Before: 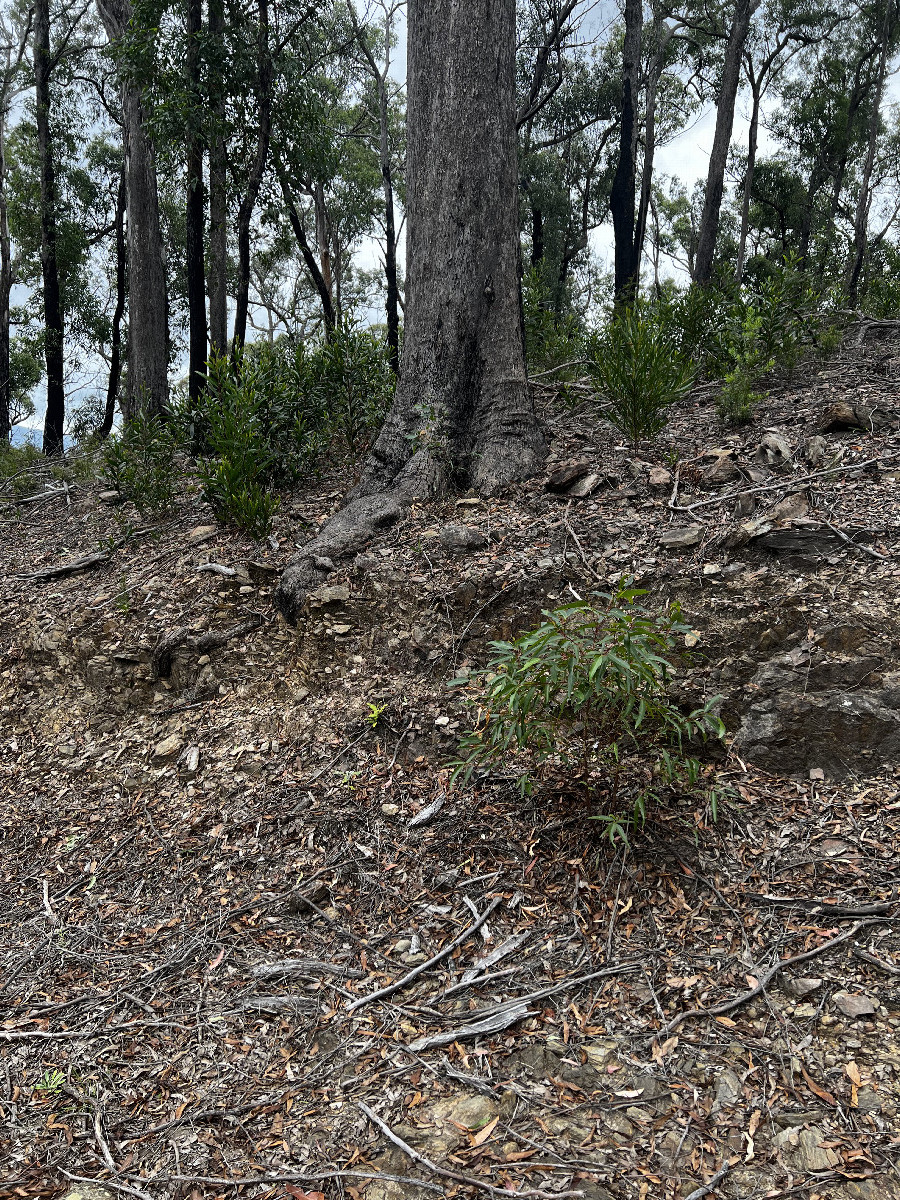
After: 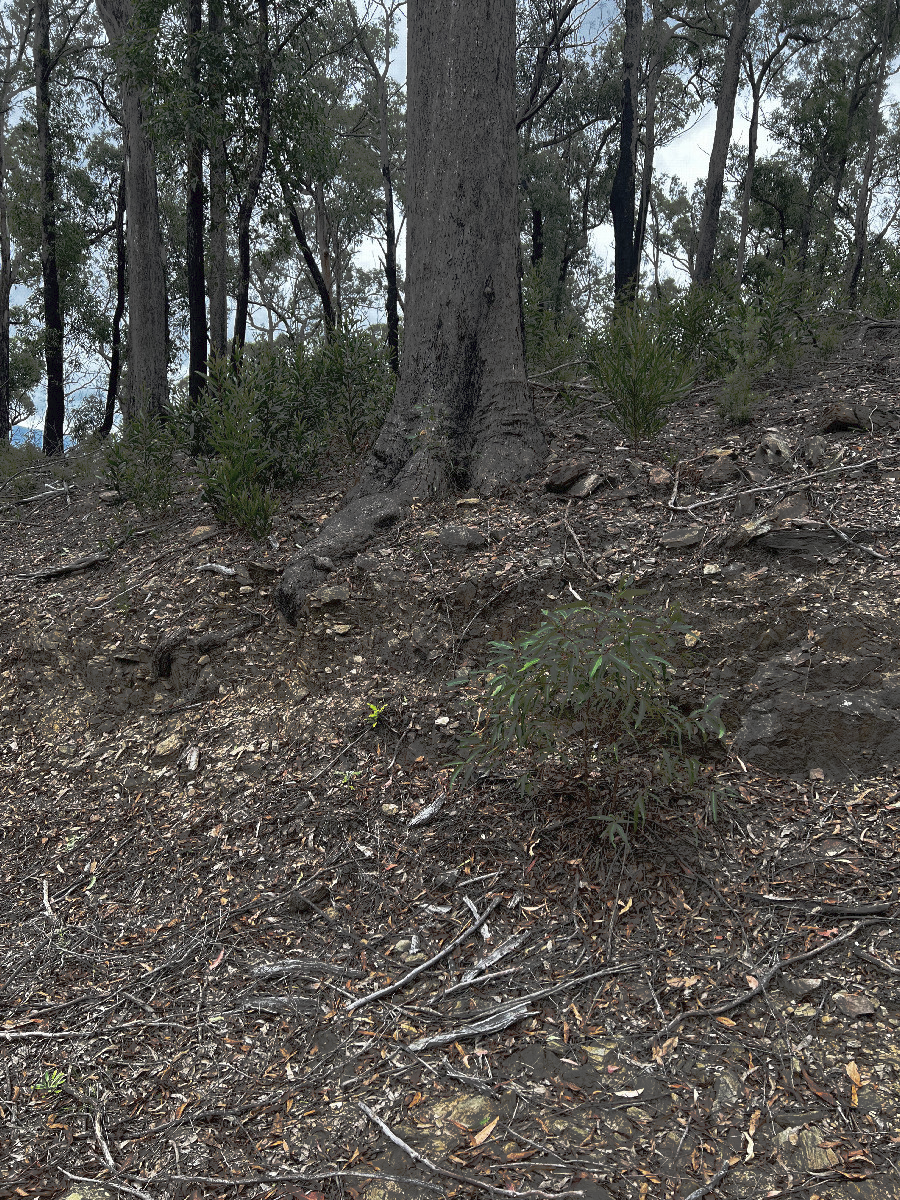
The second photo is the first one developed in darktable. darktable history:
tone curve: curves: ch0 [(0, 0) (0.003, 0.032) (0.53, 0.368) (0.901, 0.866) (1, 1)], preserve colors none
contrast brightness saturation: contrast 0.058, brightness -0.015, saturation -0.247
